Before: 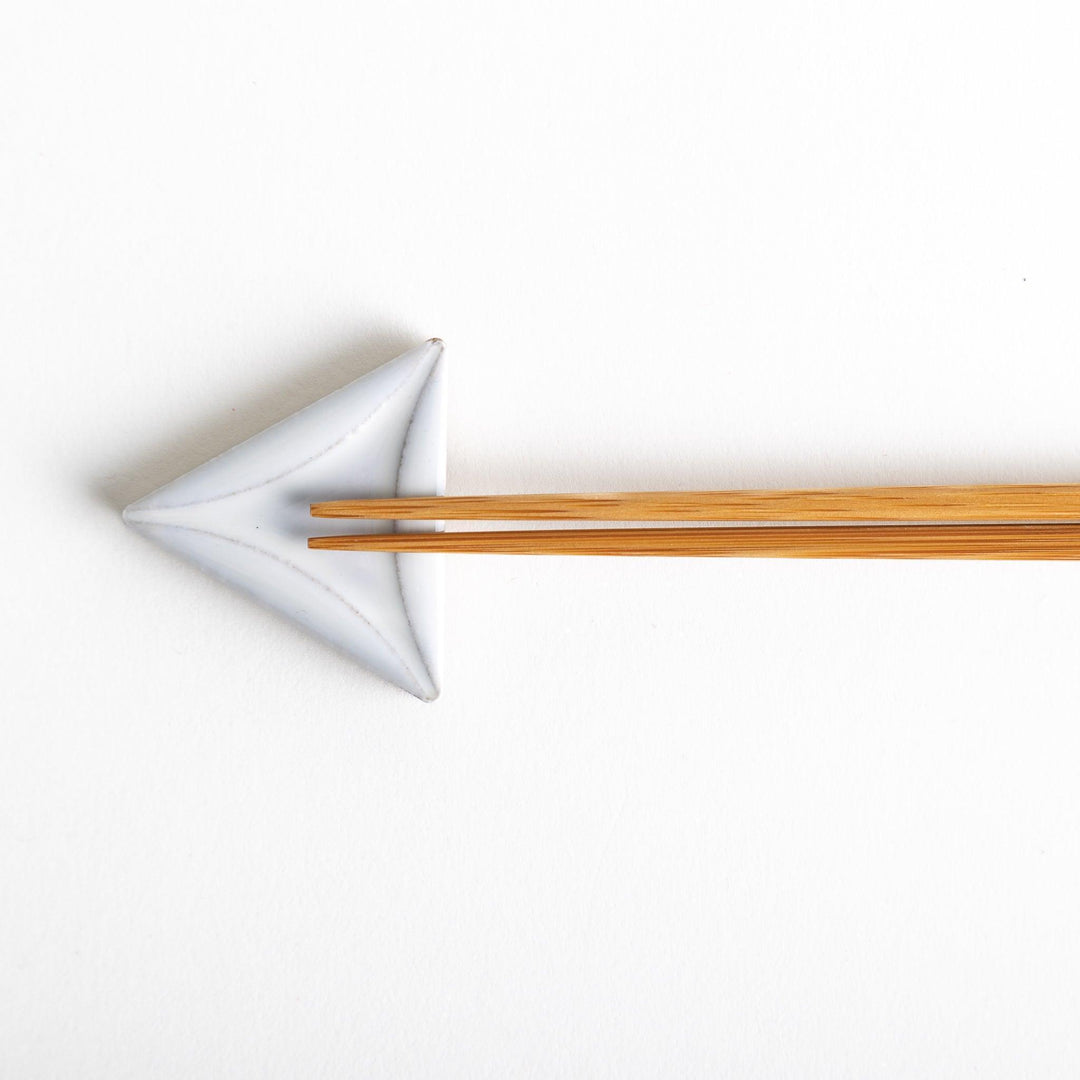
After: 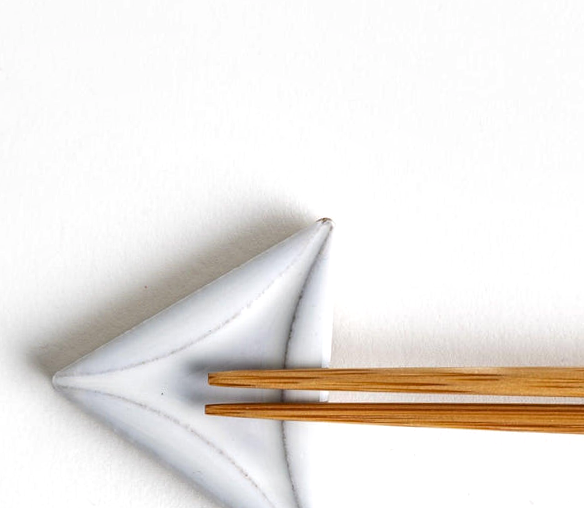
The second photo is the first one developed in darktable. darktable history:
rotate and perspective: rotation 1.69°, lens shift (vertical) -0.023, lens shift (horizontal) -0.291, crop left 0.025, crop right 0.988, crop top 0.092, crop bottom 0.842
crop and rotate: left 3.047%, top 7.509%, right 42.236%, bottom 37.598%
local contrast: highlights 25%, detail 150%
